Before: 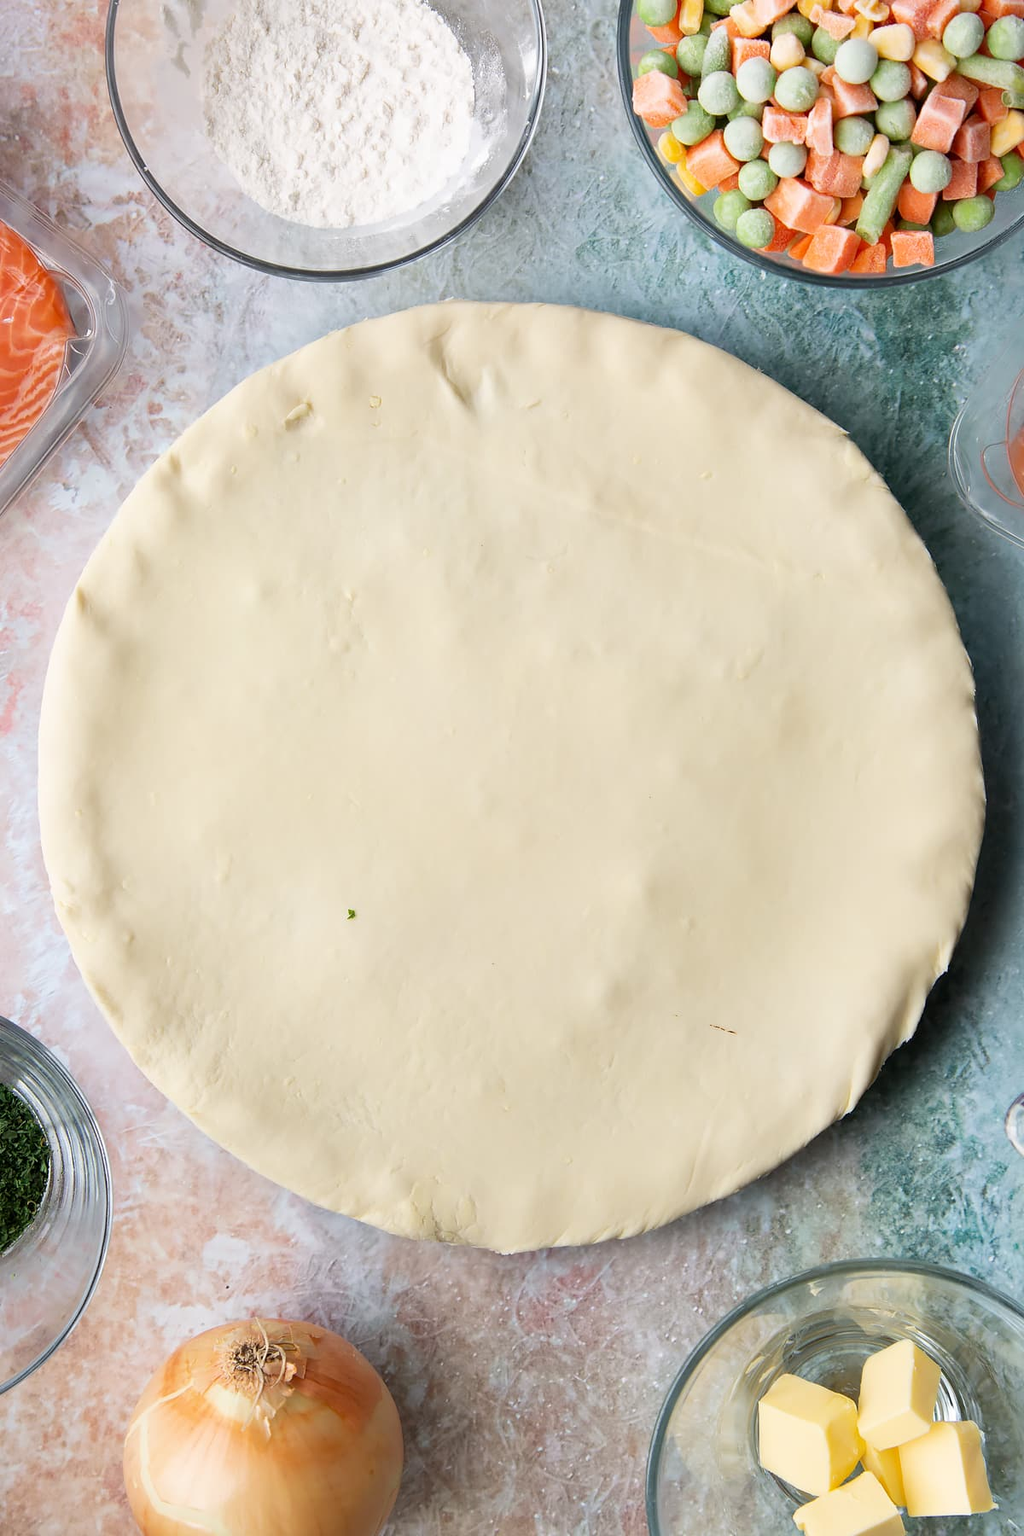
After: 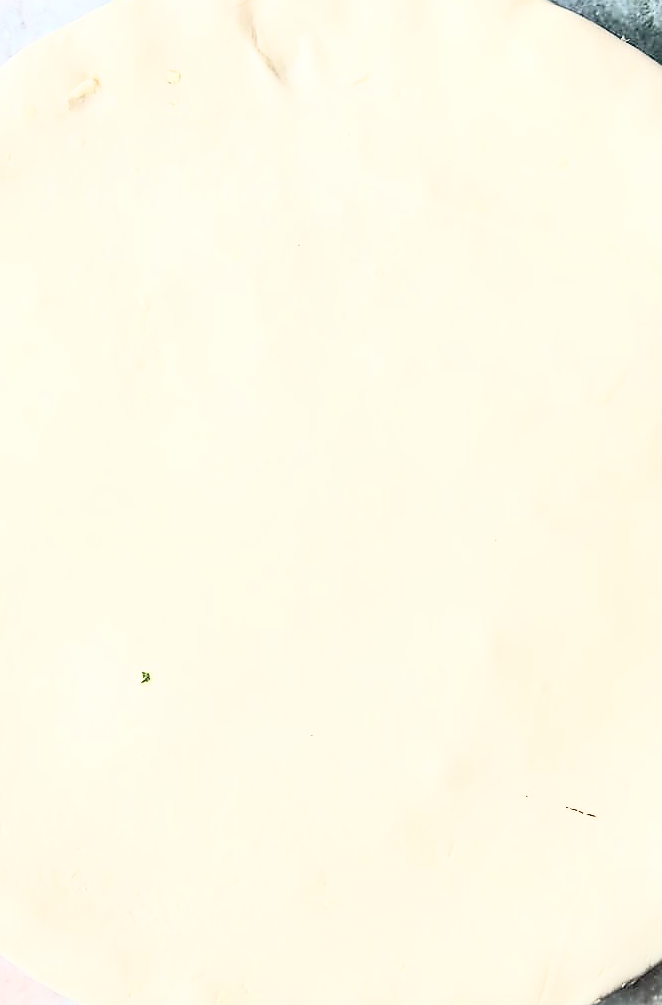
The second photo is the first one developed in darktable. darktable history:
local contrast: detail 130%
sharpen: radius 1.392, amount 1.254, threshold 0.7
contrast brightness saturation: contrast 0.57, brightness 0.569, saturation -0.326
crop and rotate: left 22.25%, top 21.934%, right 22.531%, bottom 22.196%
tone curve: curves: ch0 [(0, 0) (0.126, 0.061) (0.362, 0.382) (0.498, 0.498) (0.706, 0.712) (1, 1)]; ch1 [(0, 0) (0.5, 0.497) (0.55, 0.578) (1, 1)]; ch2 [(0, 0) (0.44, 0.424) (0.489, 0.486) (0.537, 0.538) (1, 1)], color space Lab, independent channels, preserve colors none
